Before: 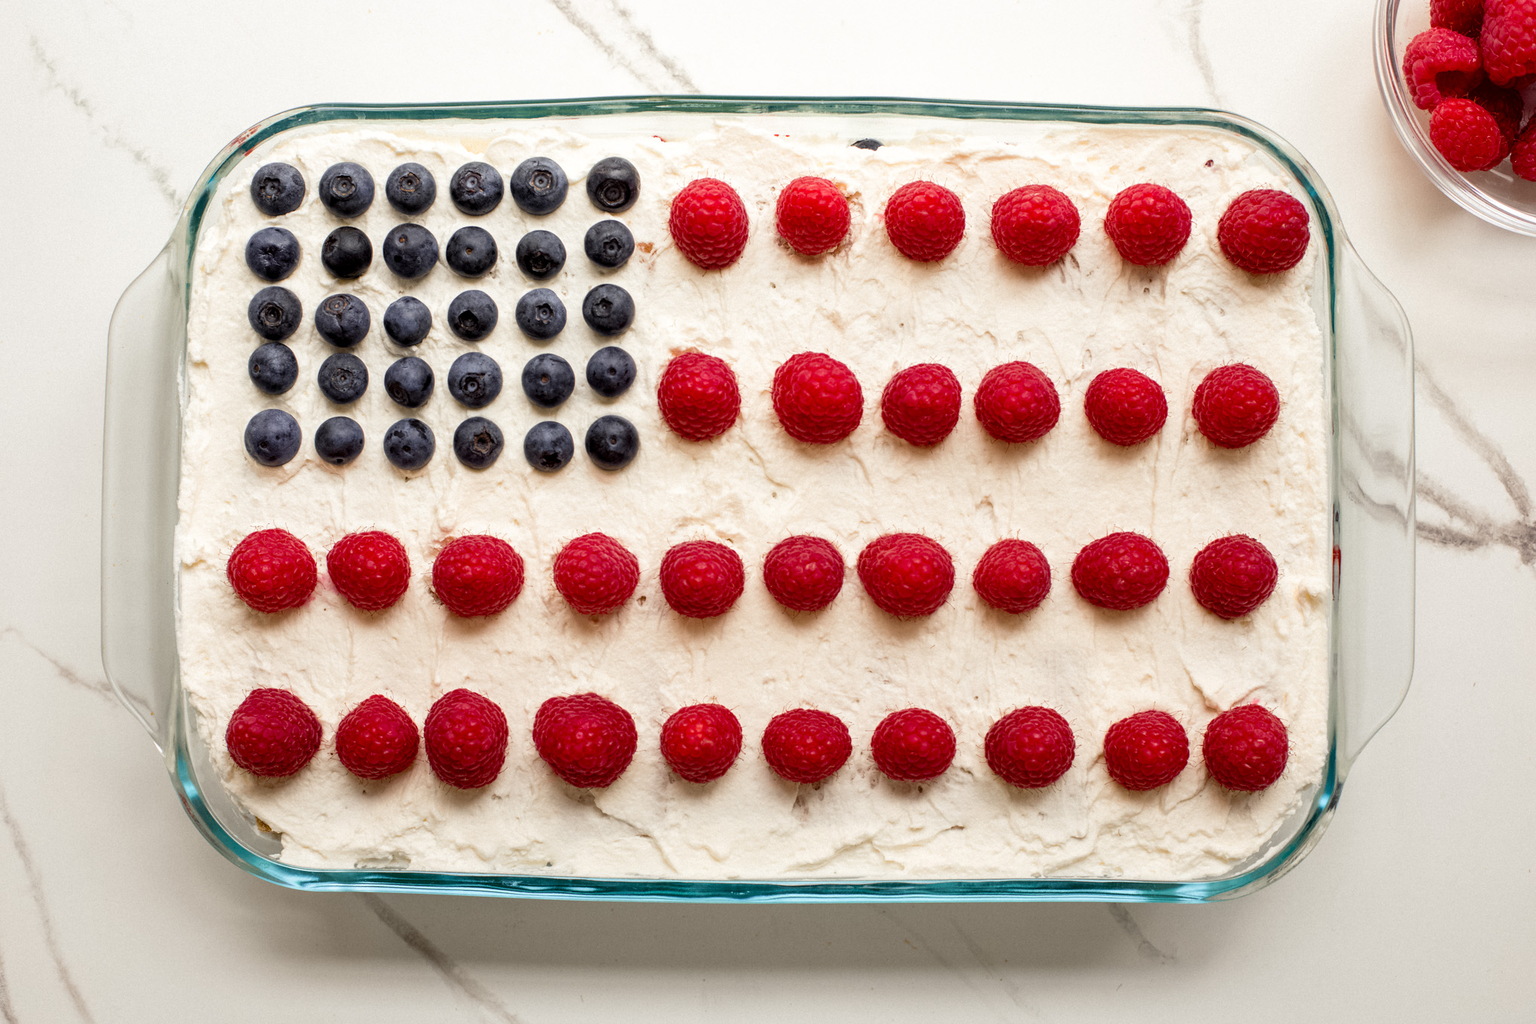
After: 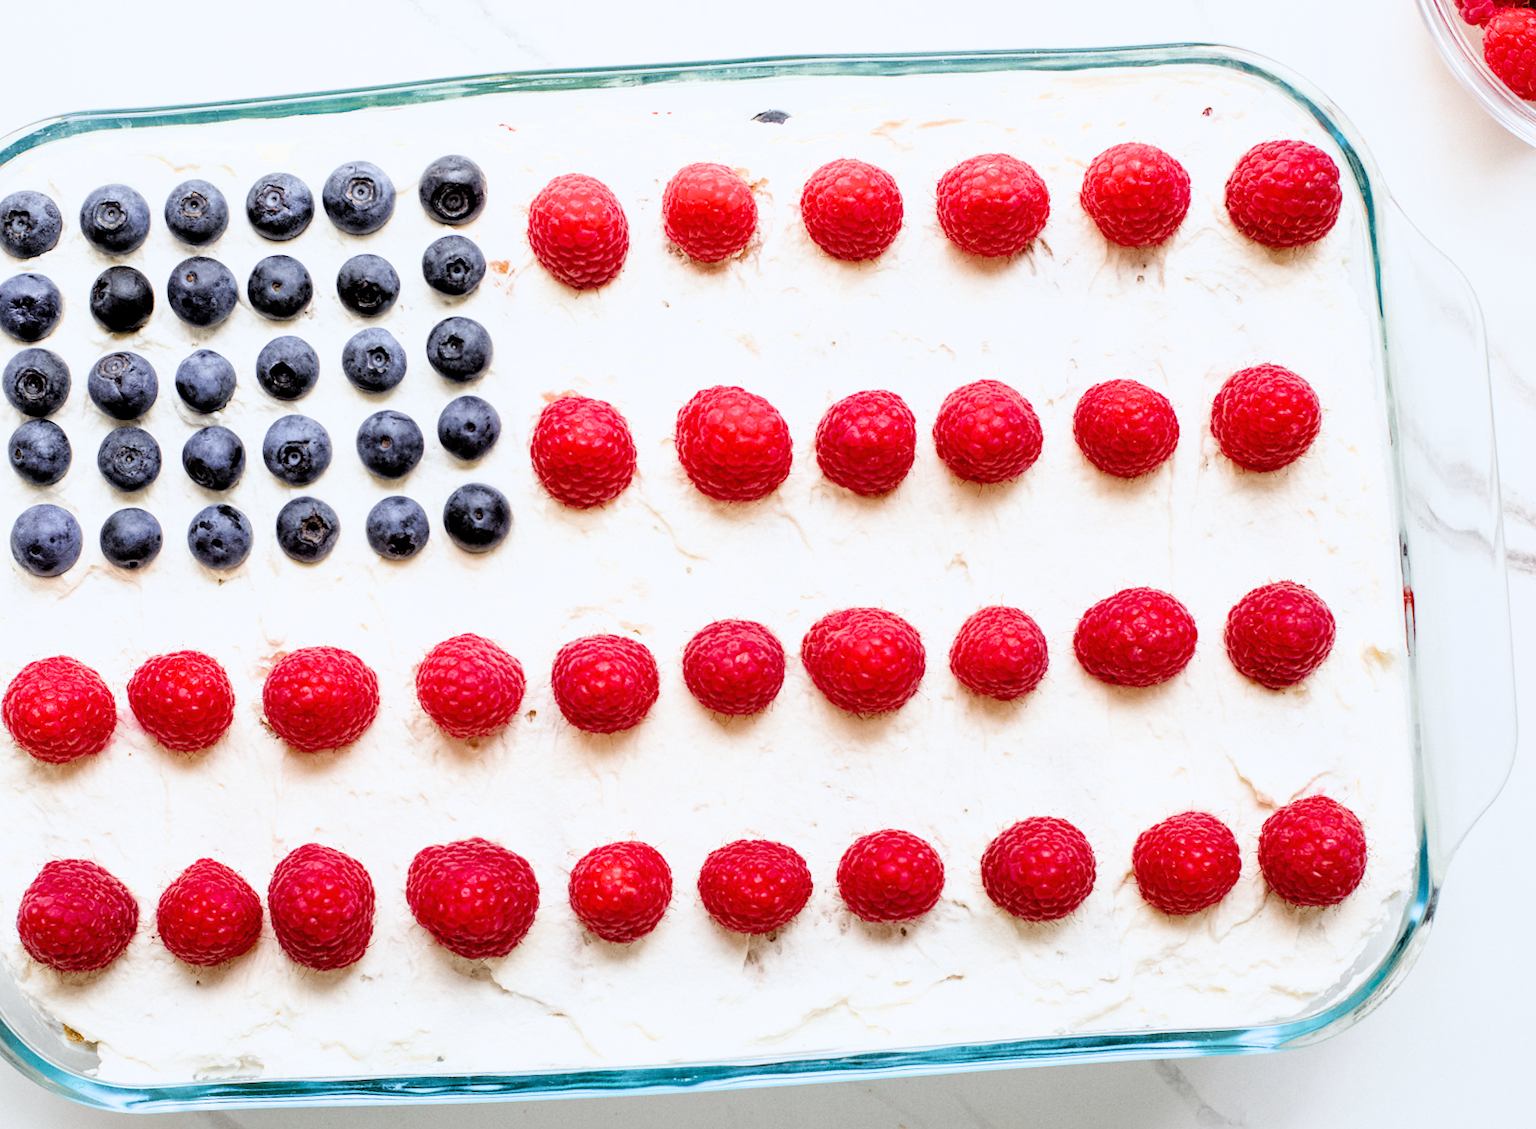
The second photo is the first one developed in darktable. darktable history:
rotate and perspective: rotation -4.2°, shear 0.006, automatic cropping off
white balance: red 0.931, blue 1.11
crop: left 16.768%, top 8.653%, right 8.362%, bottom 12.485%
exposure: black level correction 0, exposure 1.379 EV, compensate exposure bias true, compensate highlight preservation false
filmic rgb: black relative exposure -5 EV, hardness 2.88, contrast 1.1, highlights saturation mix -20%
